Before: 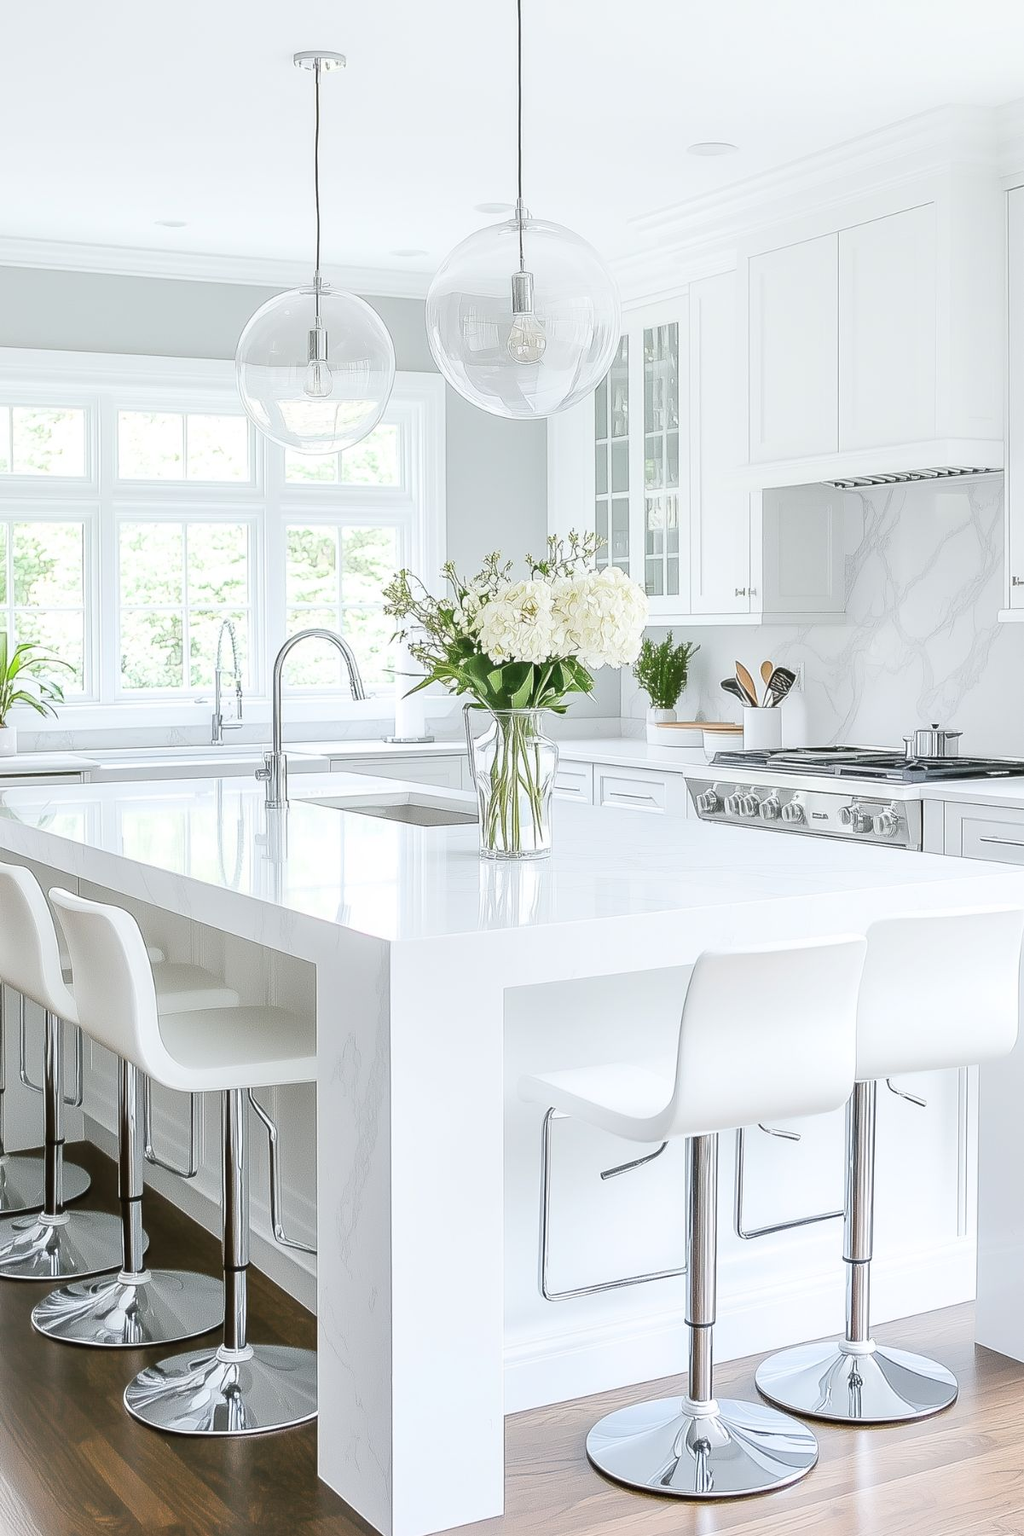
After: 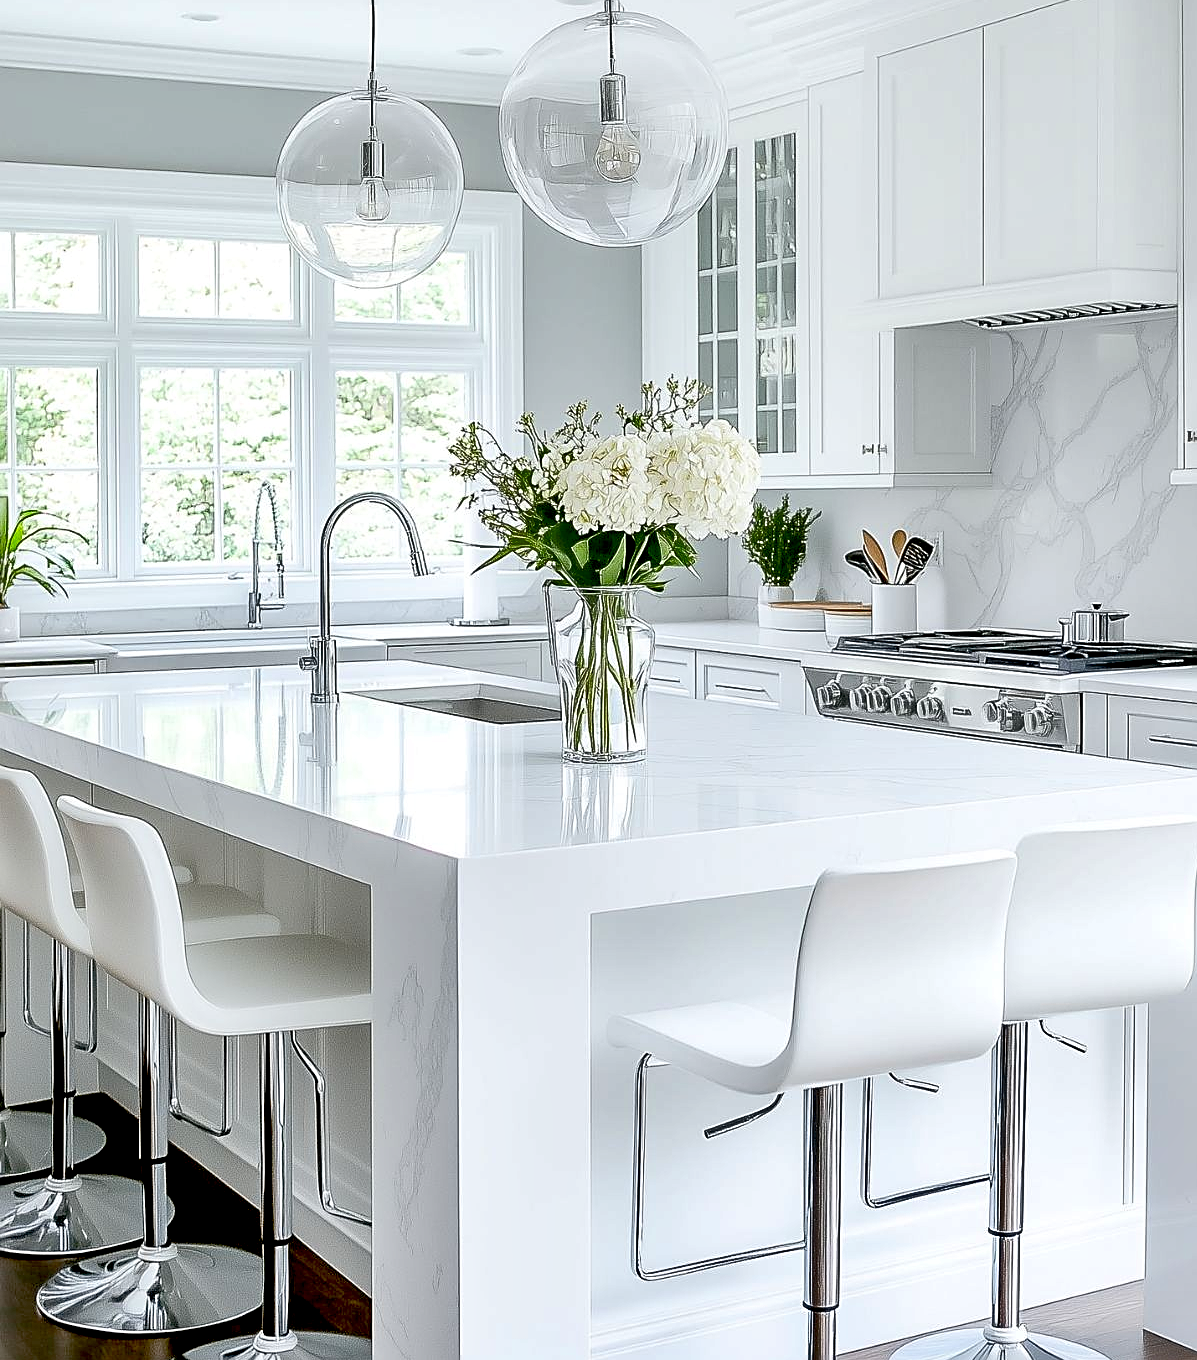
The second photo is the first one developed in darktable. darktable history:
exposure: black level correction 0.047, exposure 0.013 EV, compensate exposure bias true, compensate highlight preservation false
crop: top 13.617%, bottom 10.828%
shadows and highlights: shadows 22.99, highlights -49.3, soften with gaussian
sharpen: on, module defaults
